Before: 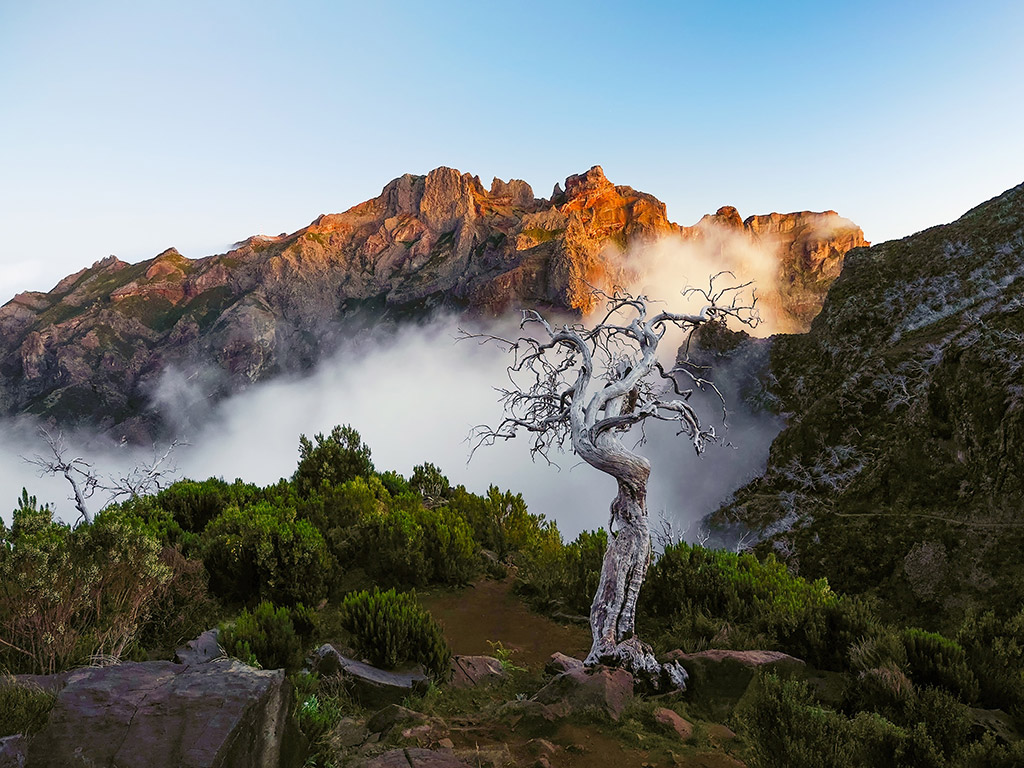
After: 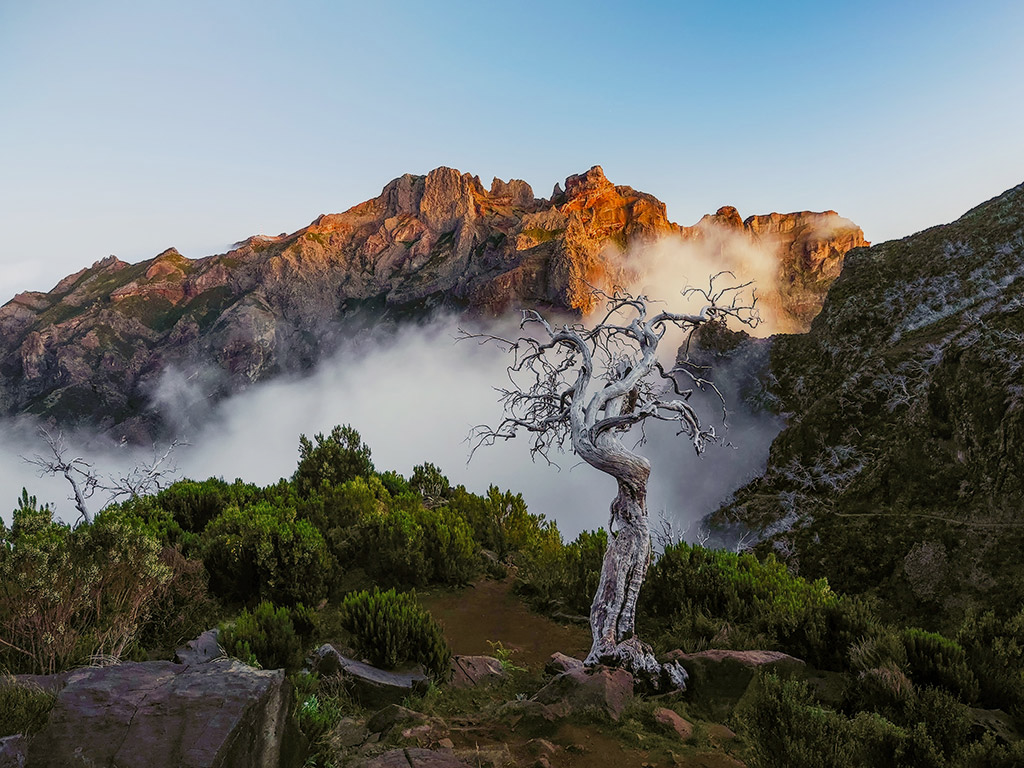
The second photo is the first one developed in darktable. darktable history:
exposure: exposure -0.261 EV, compensate highlight preservation false
local contrast: detail 116%
